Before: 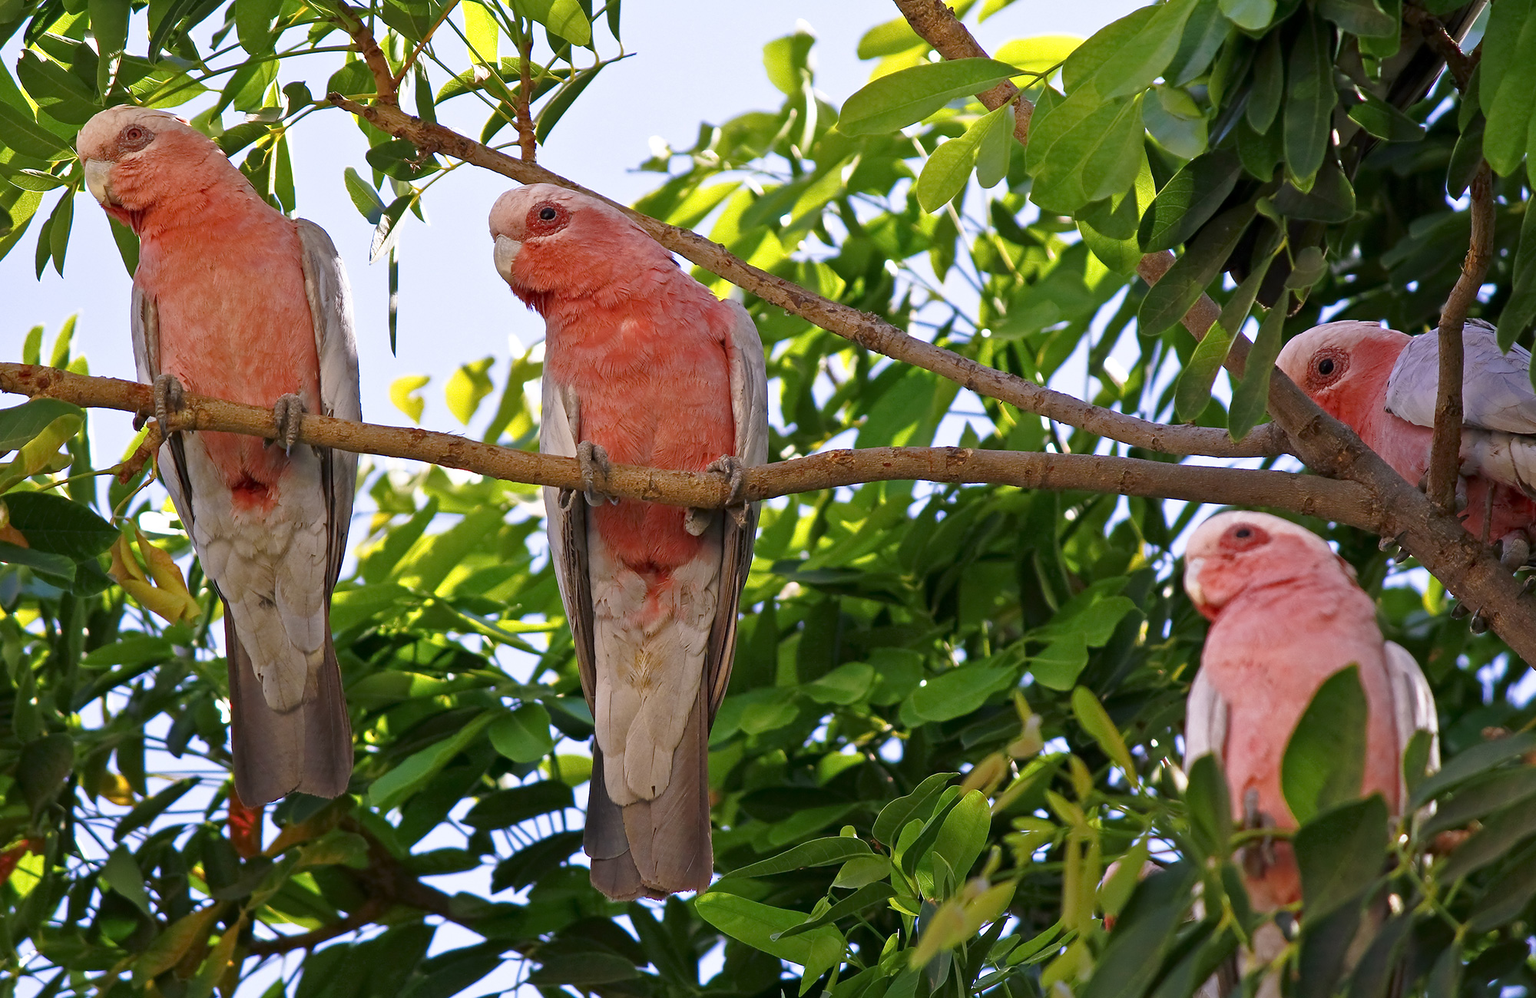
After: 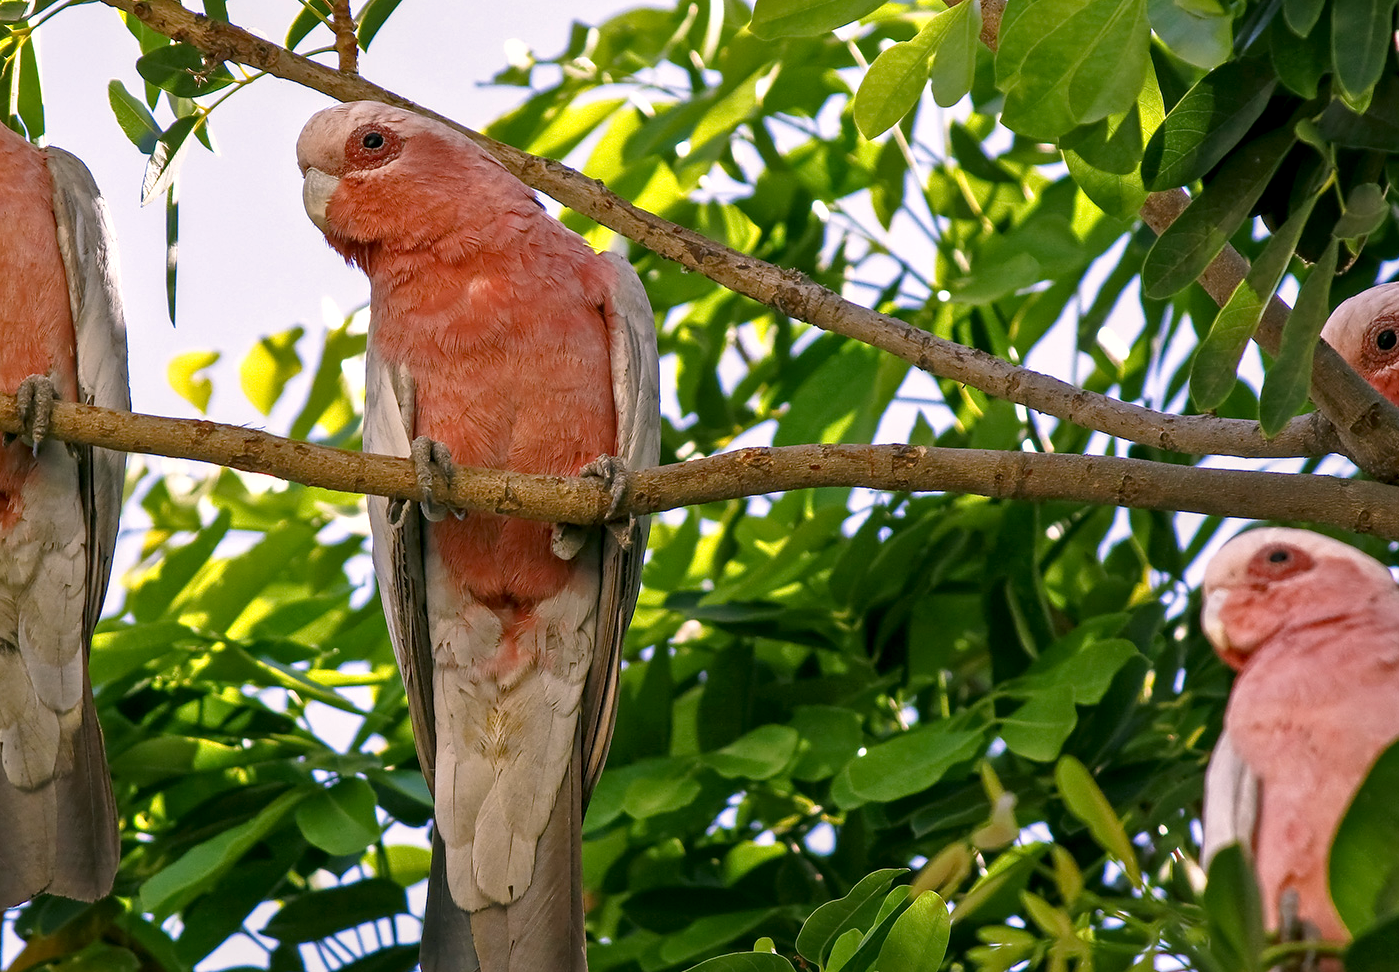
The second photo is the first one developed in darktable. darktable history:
crop and rotate: left 17.046%, top 10.659%, right 12.989%, bottom 14.553%
local contrast: detail 130%
color correction: highlights a* 4.02, highlights b* 4.98, shadows a* -7.55, shadows b* 4.98
